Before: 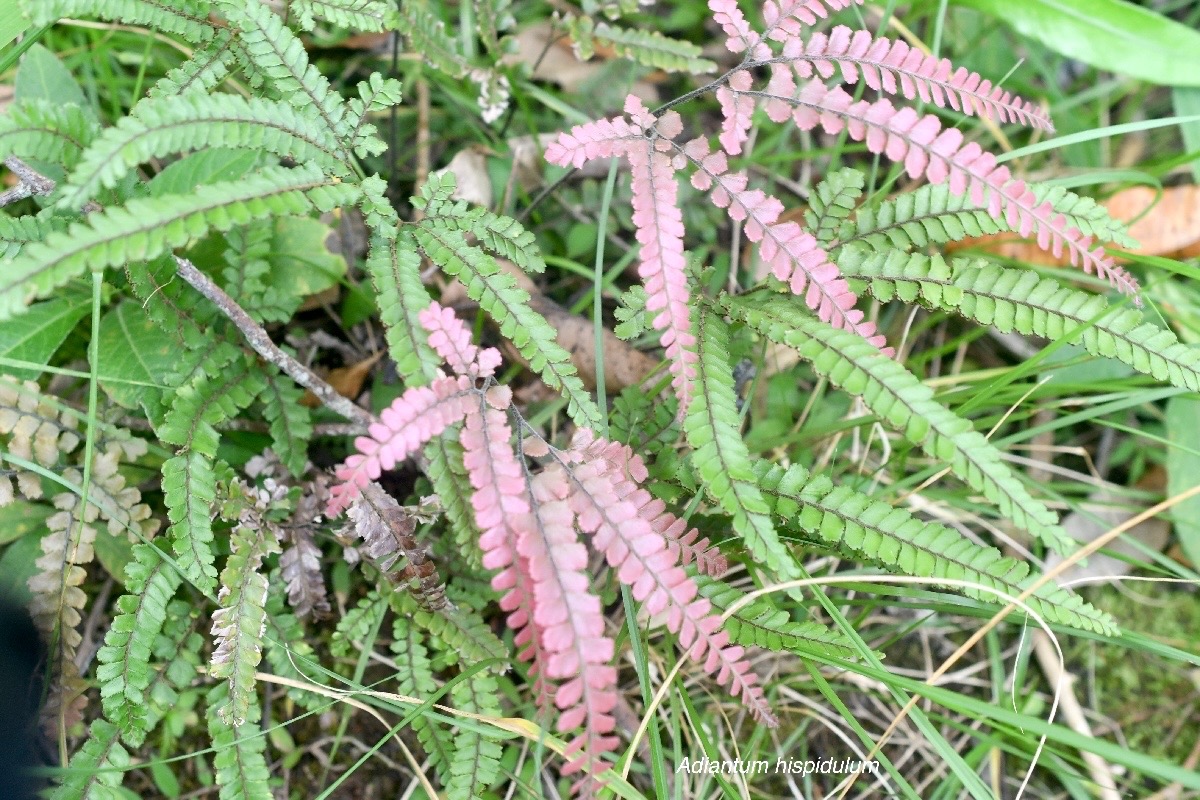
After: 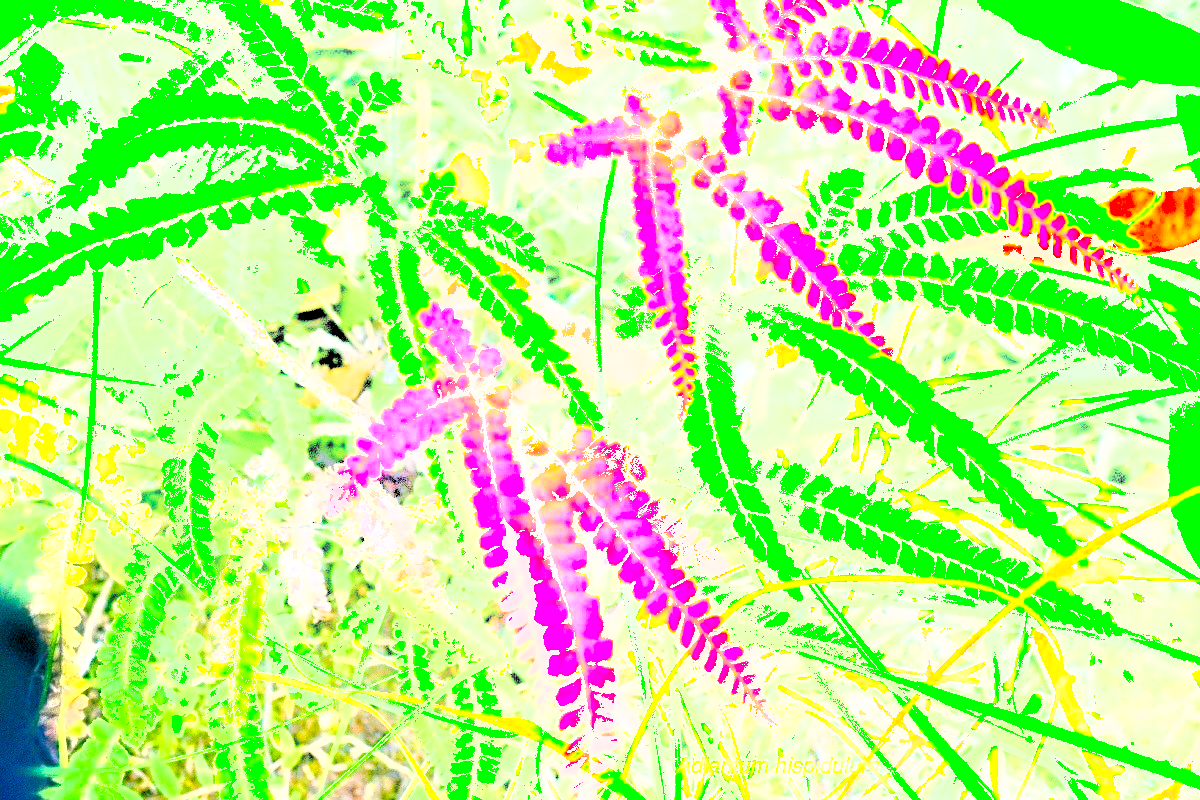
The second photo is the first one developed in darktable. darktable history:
shadows and highlights: shadows -90, highlights 90, soften with gaussian
exposure: black level correction 0, exposure 1.125 EV, compensate exposure bias true, compensate highlight preservation false
local contrast: highlights 100%, shadows 100%, detail 200%, midtone range 0.2
color balance rgb: shadows lift › chroma 3%, shadows lift › hue 240.84°, highlights gain › chroma 3%, highlights gain › hue 73.2°, global offset › luminance -0.5%, perceptual saturation grading › global saturation 20%, perceptual saturation grading › highlights -25%, perceptual saturation grading › shadows 50%, global vibrance 25.26%
contrast brightness saturation: contrast 1, brightness 1, saturation 1
